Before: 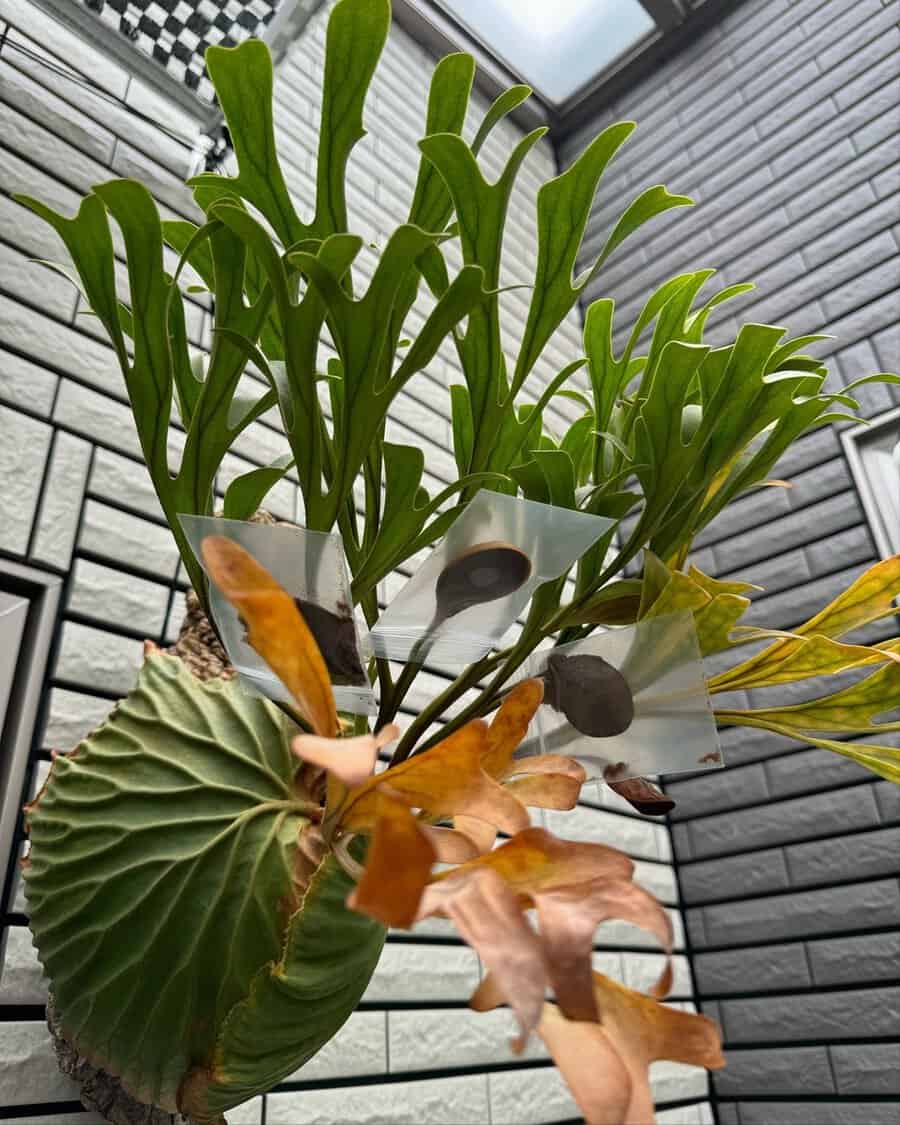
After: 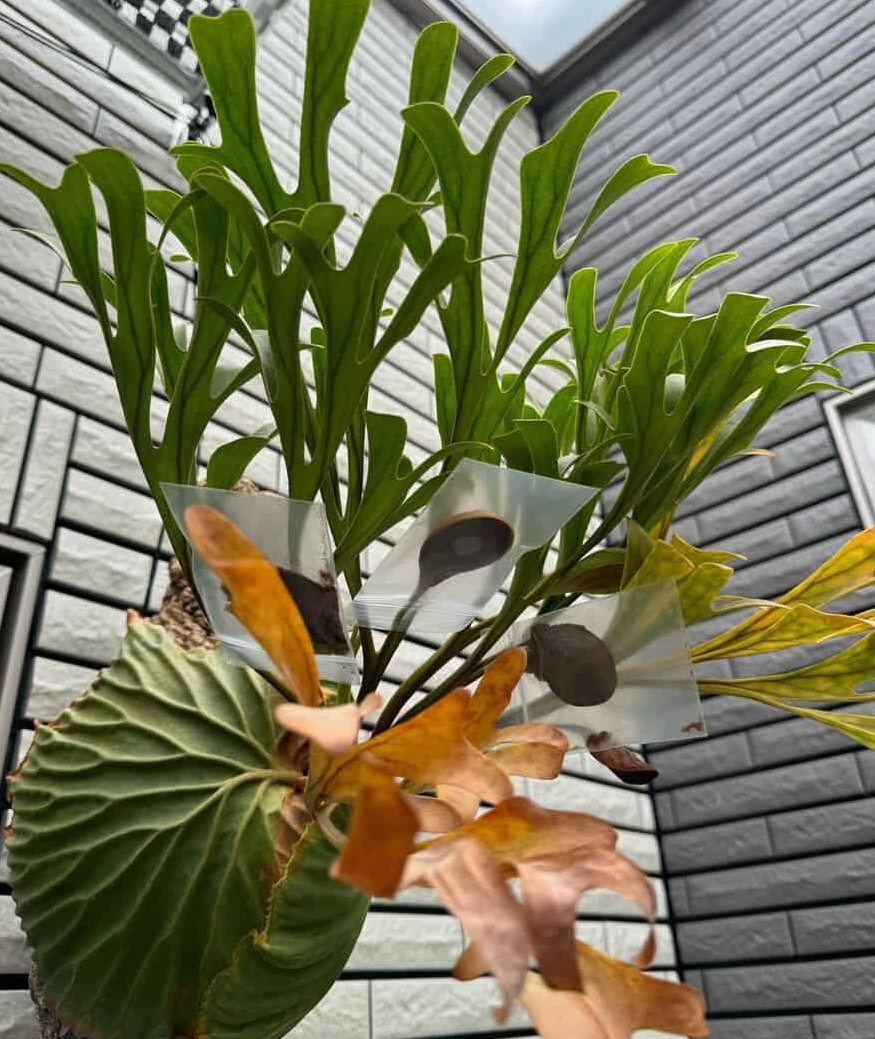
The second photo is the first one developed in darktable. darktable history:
crop: left 1.914%, top 2.792%, right 0.846%, bottom 4.827%
